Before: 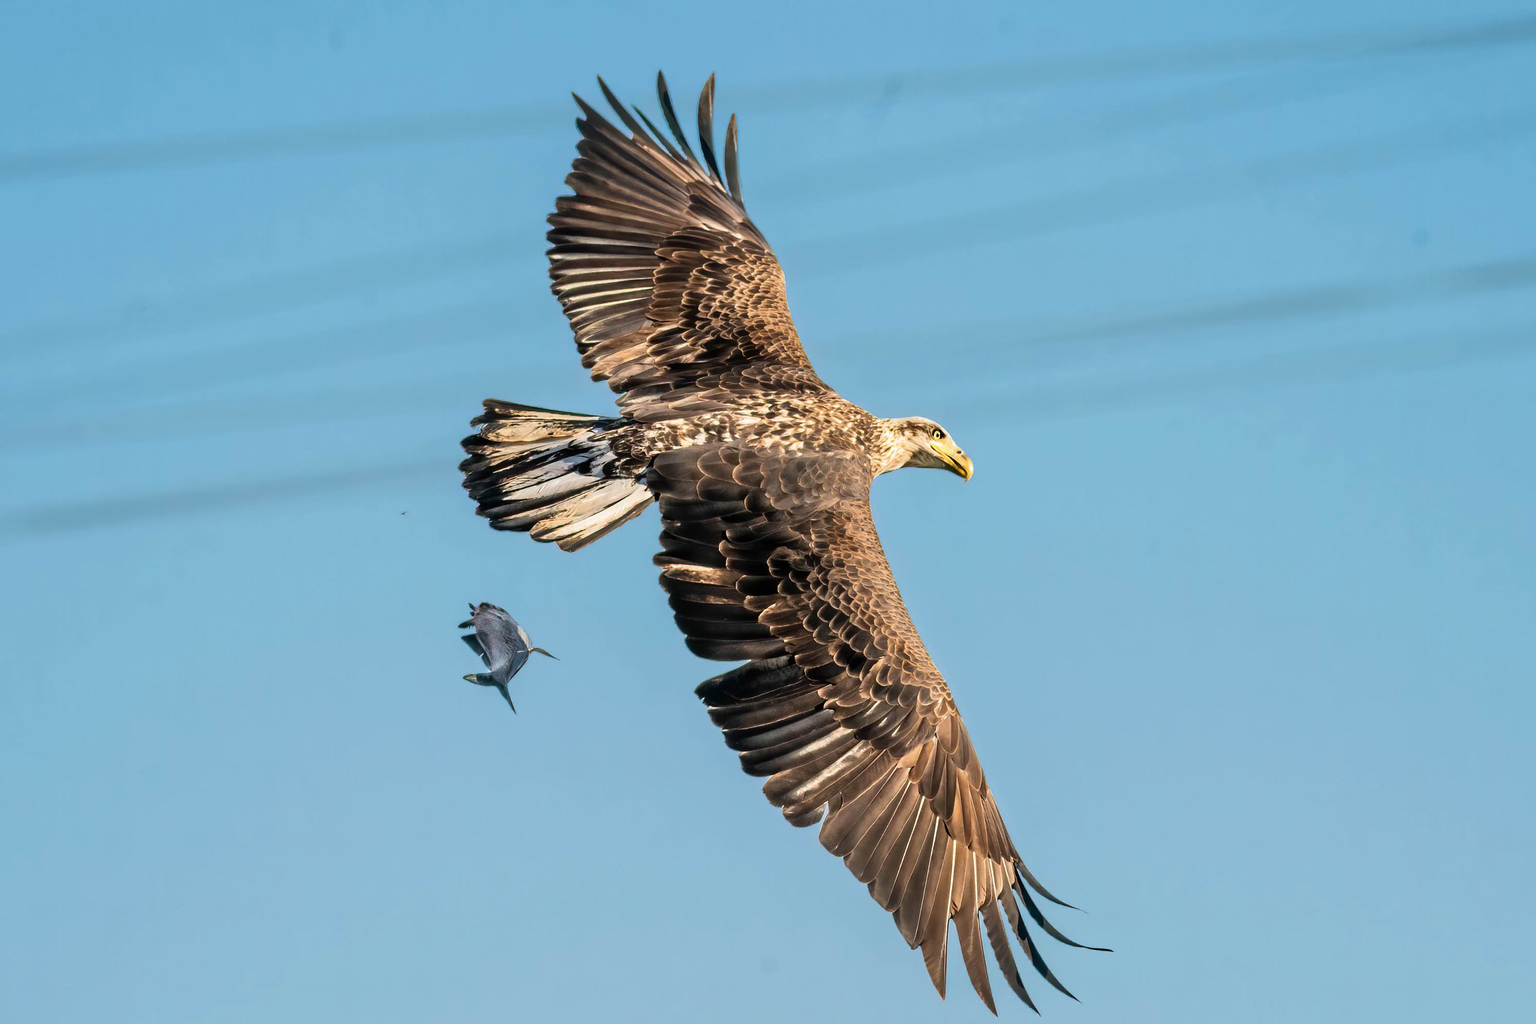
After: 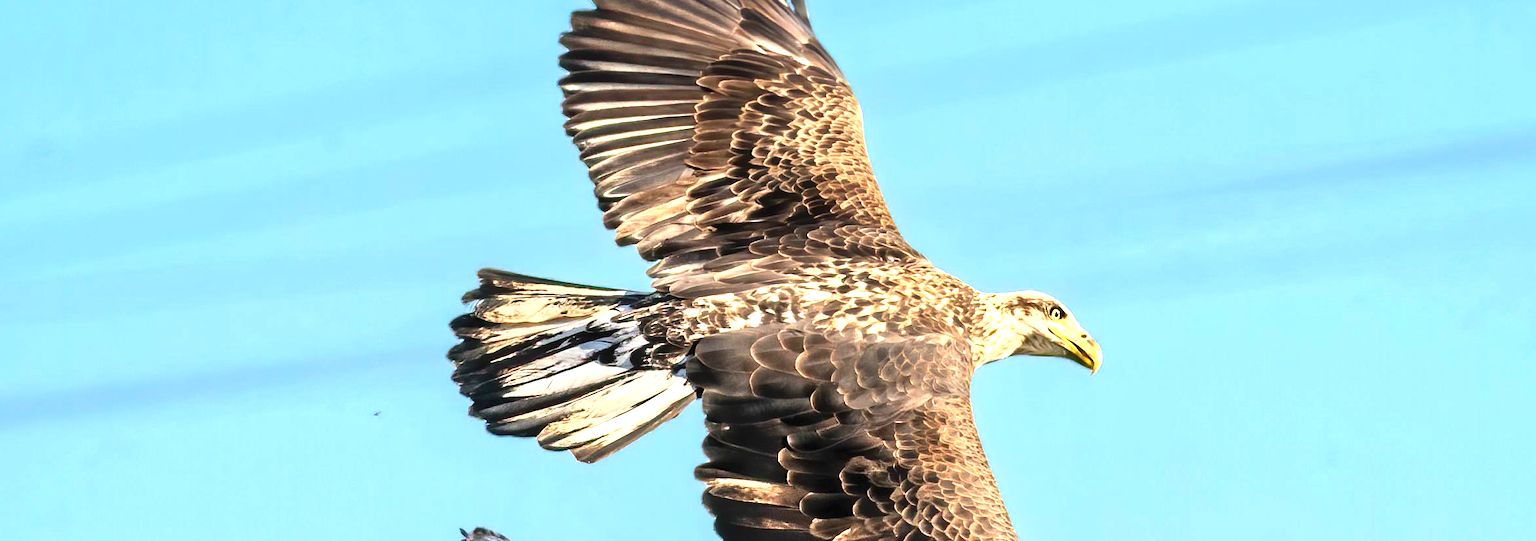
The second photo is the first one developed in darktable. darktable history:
exposure: black level correction 0, exposure 1 EV, compensate exposure bias true, compensate highlight preservation false
crop: left 7.036%, top 18.398%, right 14.379%, bottom 40.043%
shadows and highlights: shadows 62.66, white point adjustment 0.37, highlights -34.44, compress 83.82%
